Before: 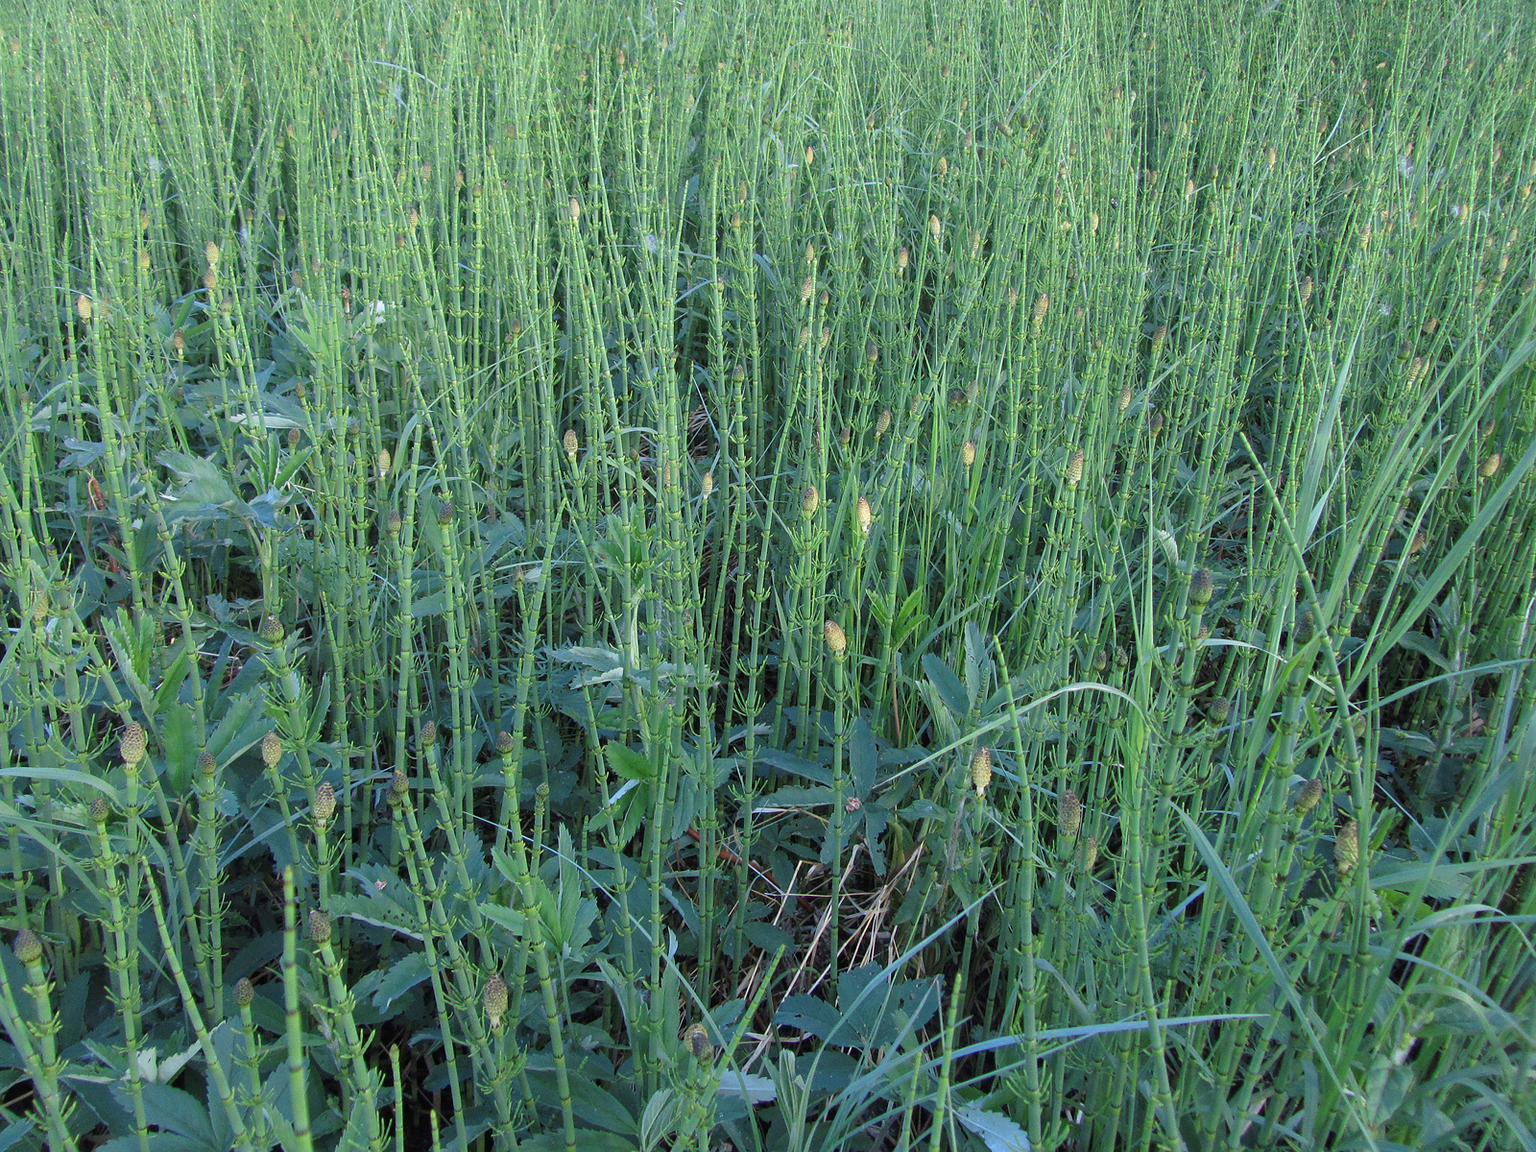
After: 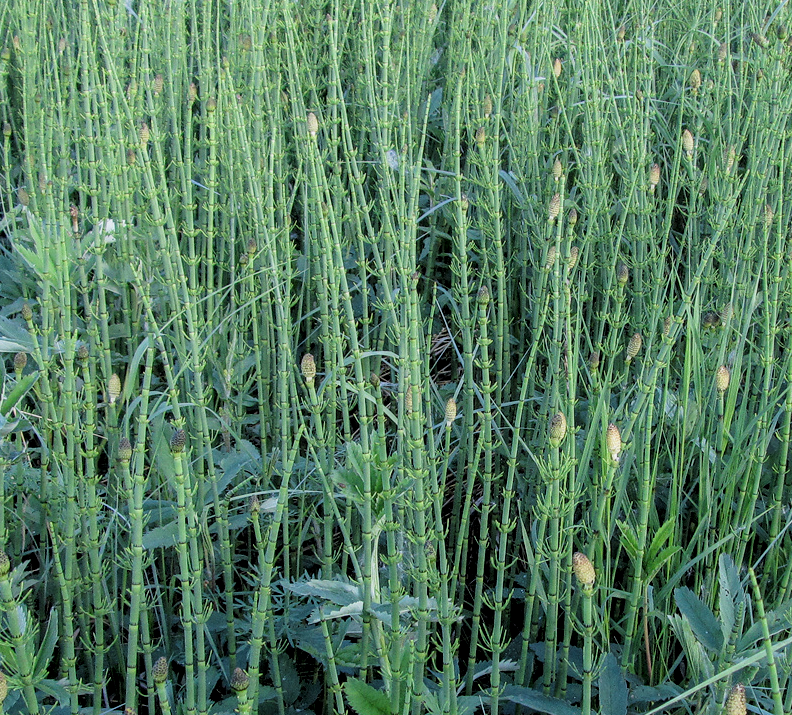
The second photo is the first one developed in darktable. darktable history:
filmic rgb: black relative exposure -5.01 EV, white relative exposure 3.49 EV, threshold 5.99 EV, hardness 3.18, contrast 1.194, highlights saturation mix -48.9%, enable highlight reconstruction true
crop: left 17.922%, top 7.883%, right 32.533%, bottom 32.528%
local contrast: on, module defaults
